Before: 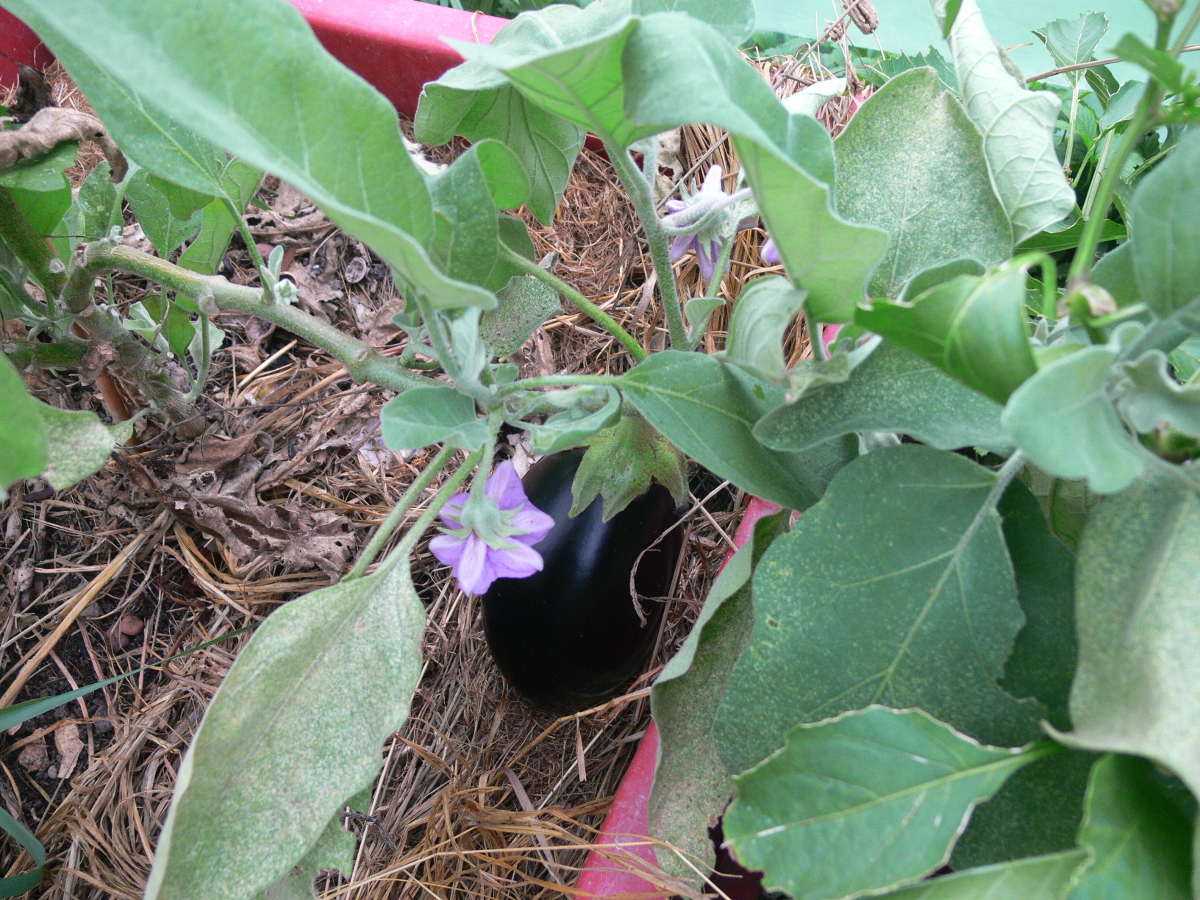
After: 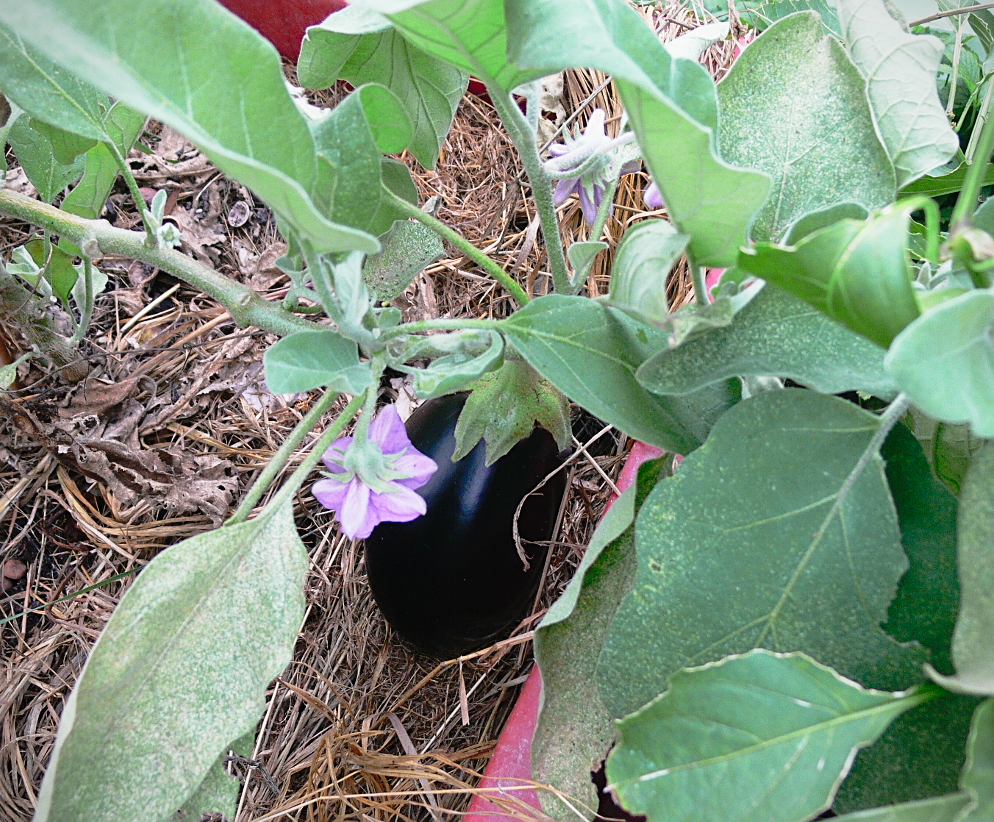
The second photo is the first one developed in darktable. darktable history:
sharpen: on, module defaults
crop: left 9.812%, top 6.294%, right 7.343%, bottom 2.351%
tone curve: curves: ch0 [(0, 0.009) (0.105, 0.08) (0.195, 0.18) (0.283, 0.316) (0.384, 0.434) (0.485, 0.531) (0.638, 0.69) (0.81, 0.872) (1, 0.977)]; ch1 [(0, 0) (0.161, 0.092) (0.35, 0.33) (0.379, 0.401) (0.456, 0.469) (0.502, 0.5) (0.525, 0.518) (0.586, 0.617) (0.635, 0.655) (1, 1)]; ch2 [(0, 0) (0.371, 0.362) (0.437, 0.437) (0.48, 0.49) (0.53, 0.515) (0.56, 0.571) (0.622, 0.606) (1, 1)], preserve colors none
vignetting: fall-off start 100.58%, fall-off radius 65.13%, automatic ratio true
